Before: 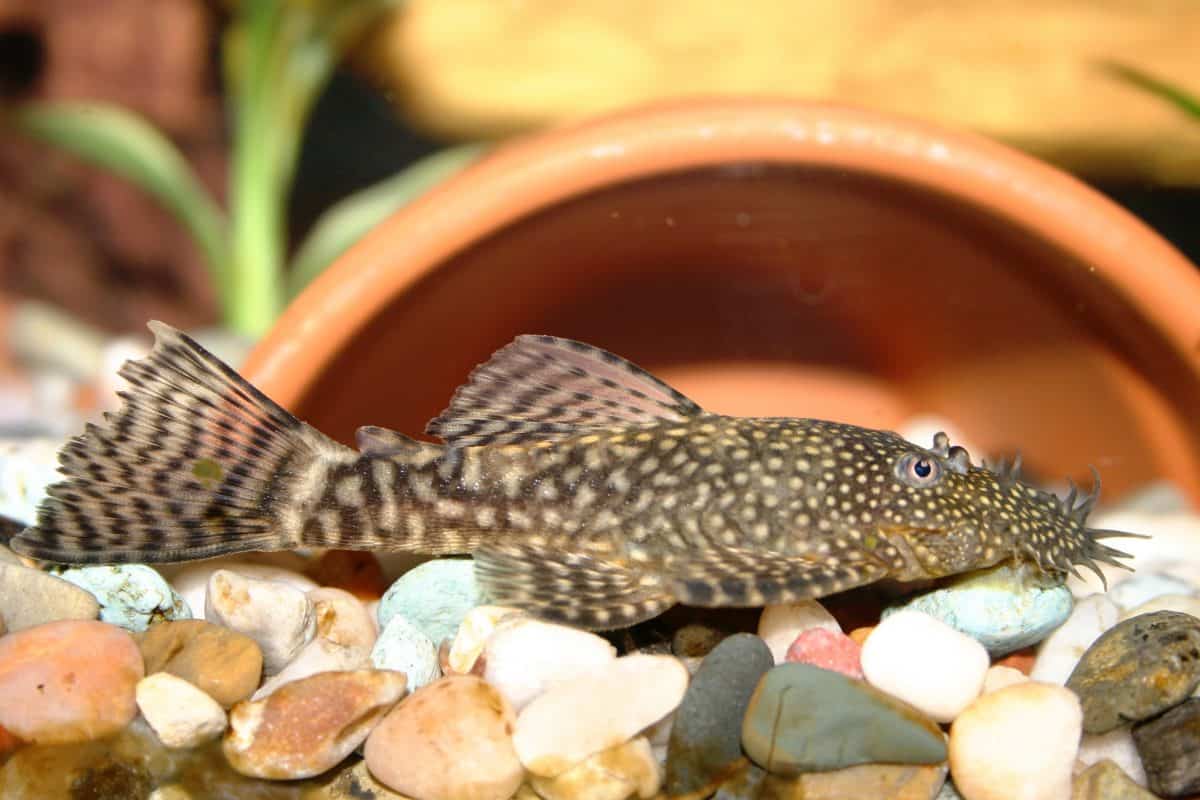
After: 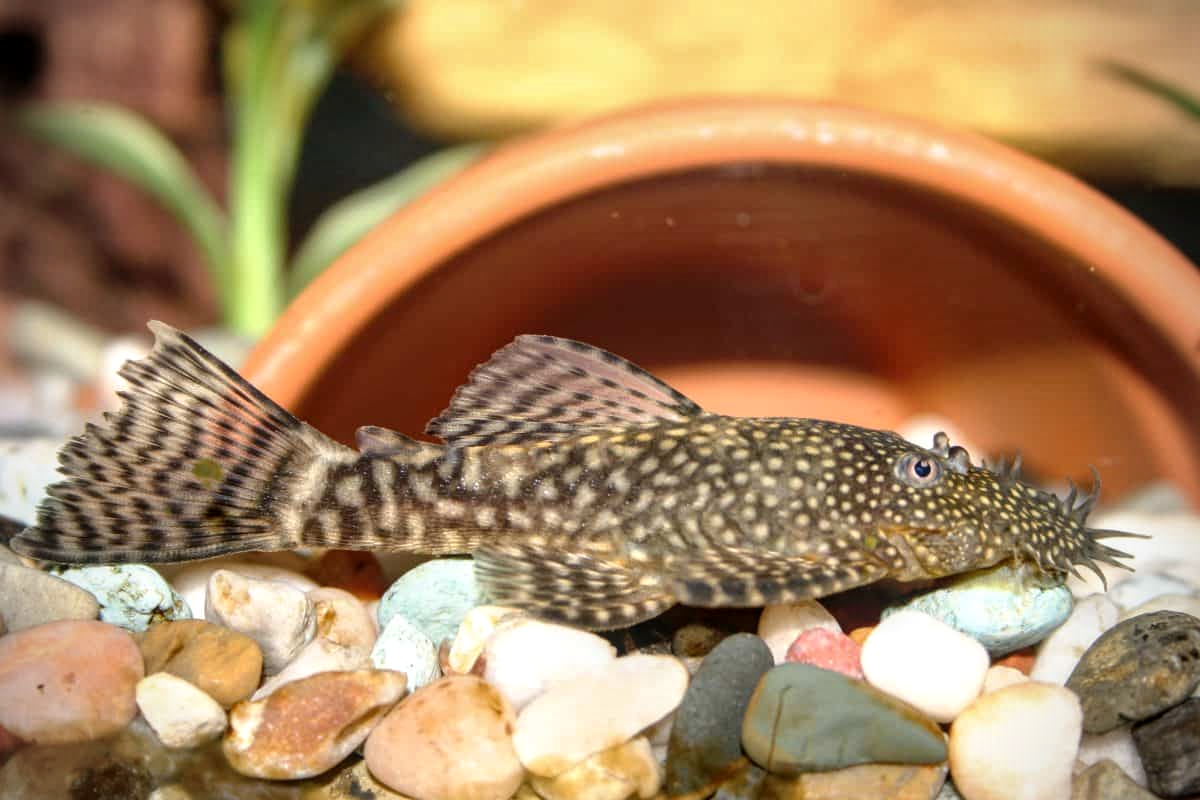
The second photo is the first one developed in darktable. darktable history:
local contrast: on, module defaults
vignetting: on, module defaults
